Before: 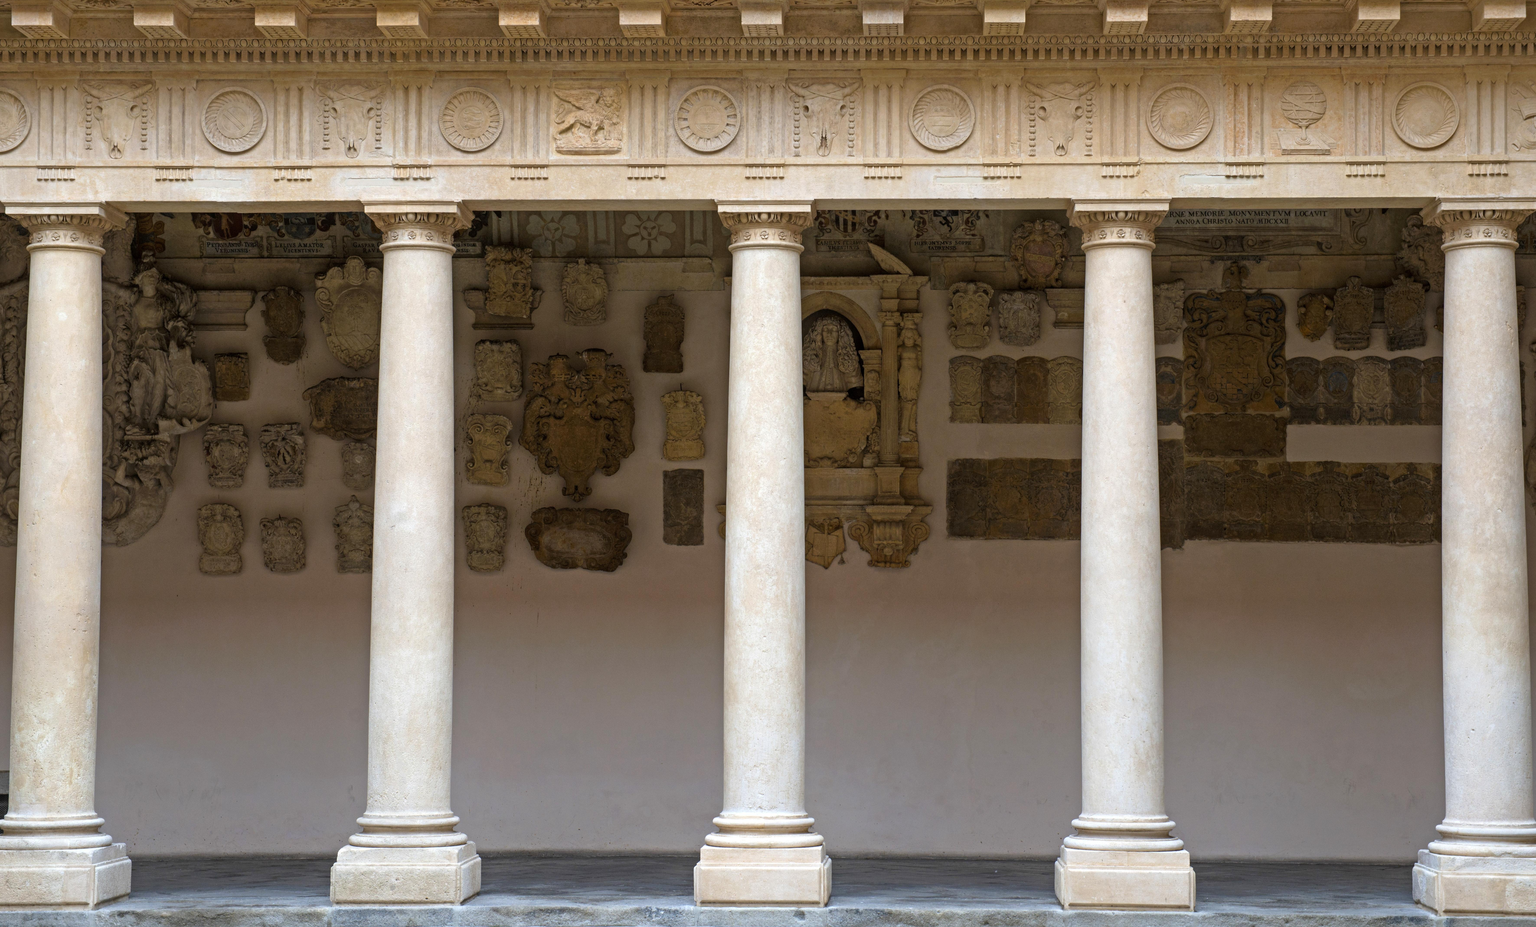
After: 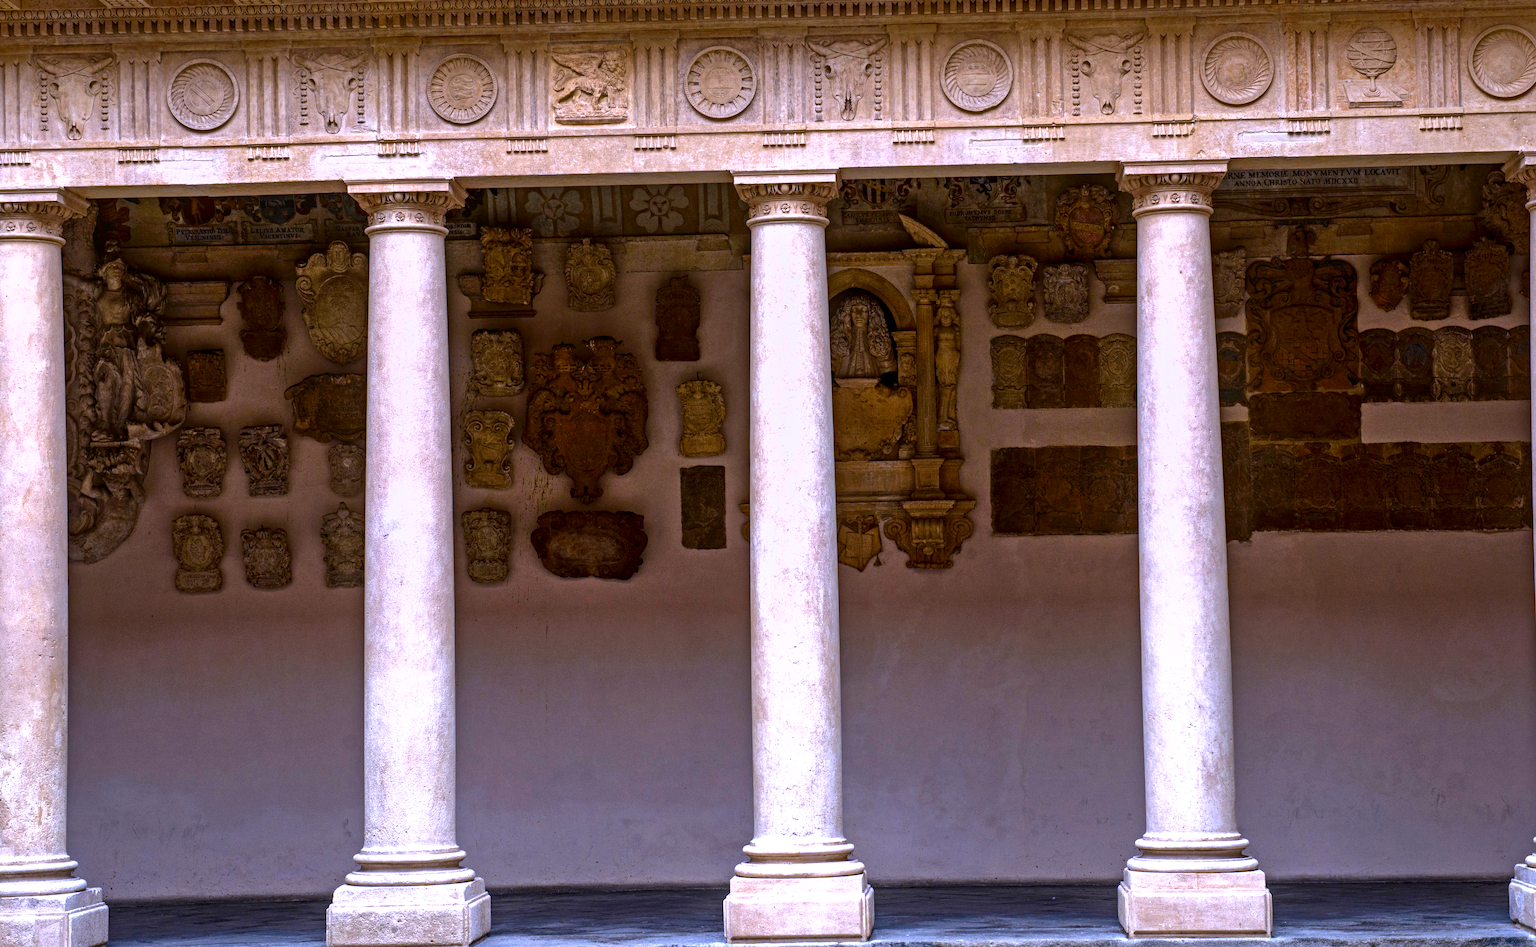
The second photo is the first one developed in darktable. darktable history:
haze removal: compatibility mode true, adaptive false
crop: left 3.305%, top 6.436%, right 6.389%, bottom 3.258%
tone equalizer: -8 EV -0.417 EV, -7 EV -0.389 EV, -6 EV -0.333 EV, -5 EV -0.222 EV, -3 EV 0.222 EV, -2 EV 0.333 EV, -1 EV 0.389 EV, +0 EV 0.417 EV, edges refinement/feathering 500, mask exposure compensation -1.57 EV, preserve details no
white balance: red 1.042, blue 1.17
contrast brightness saturation: contrast 0.1, brightness -0.26, saturation 0.14
shadows and highlights: on, module defaults
local contrast: on, module defaults
rotate and perspective: rotation -1.24°, automatic cropping off
